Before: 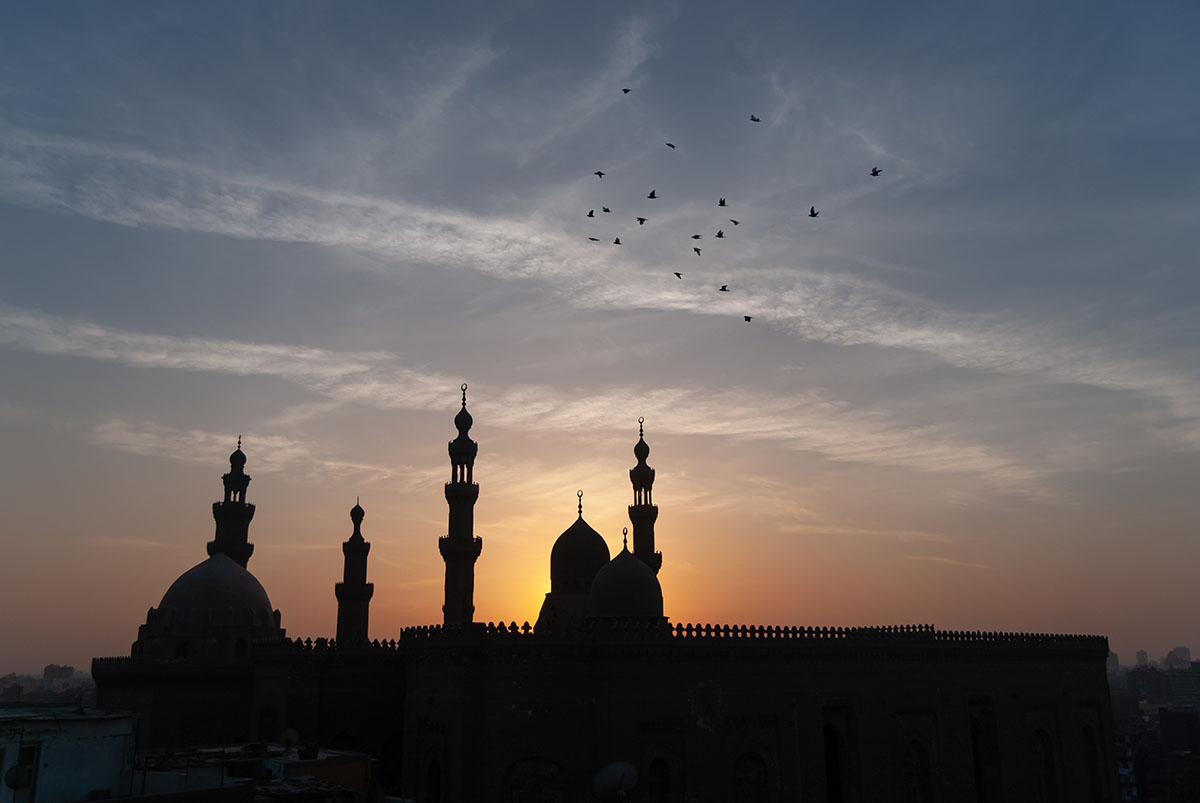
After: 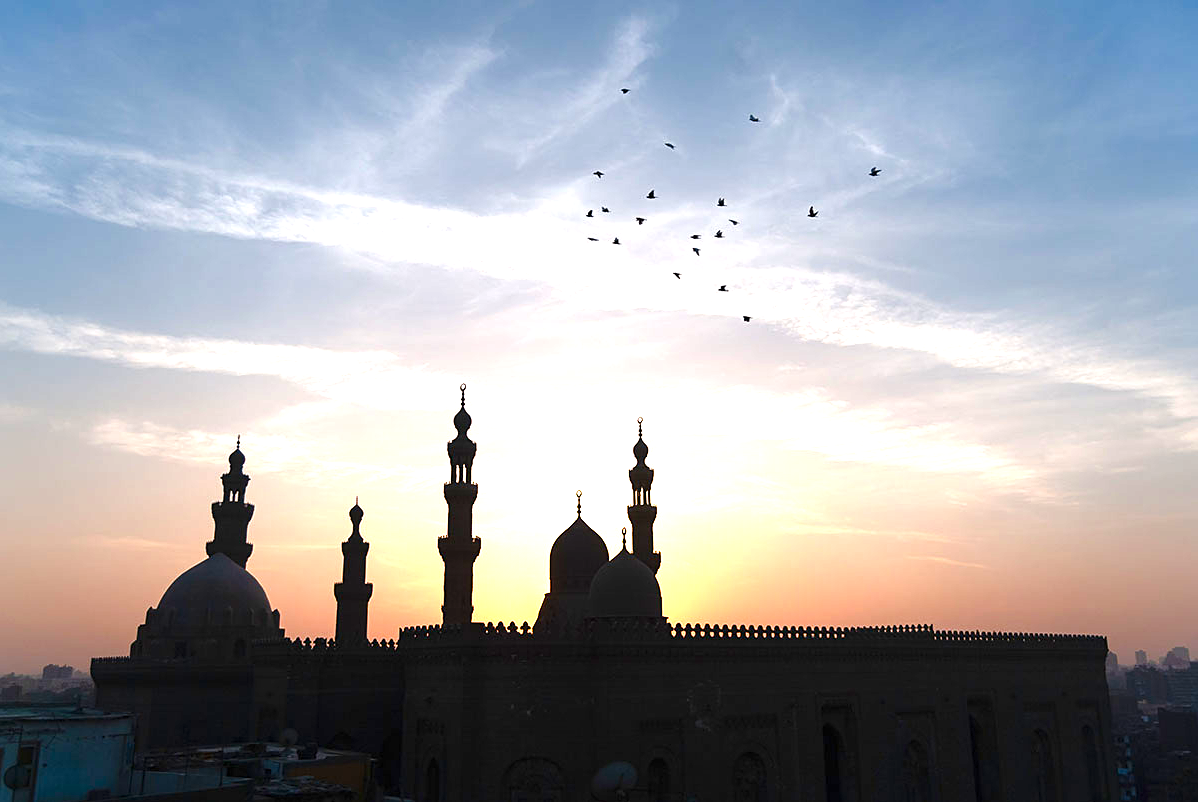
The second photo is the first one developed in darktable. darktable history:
crop and rotate: left 0.133%, bottom 0.01%
sharpen: amount 0.208
exposure: black level correction 0, exposure 1.343 EV, compensate exposure bias true, compensate highlight preservation false
color balance rgb: perceptual saturation grading › global saturation 0.979%, perceptual saturation grading › highlights -17.673%, perceptual saturation grading › mid-tones 32.924%, perceptual saturation grading › shadows 50.452%, global vibrance 30.238%, contrast 9.434%
